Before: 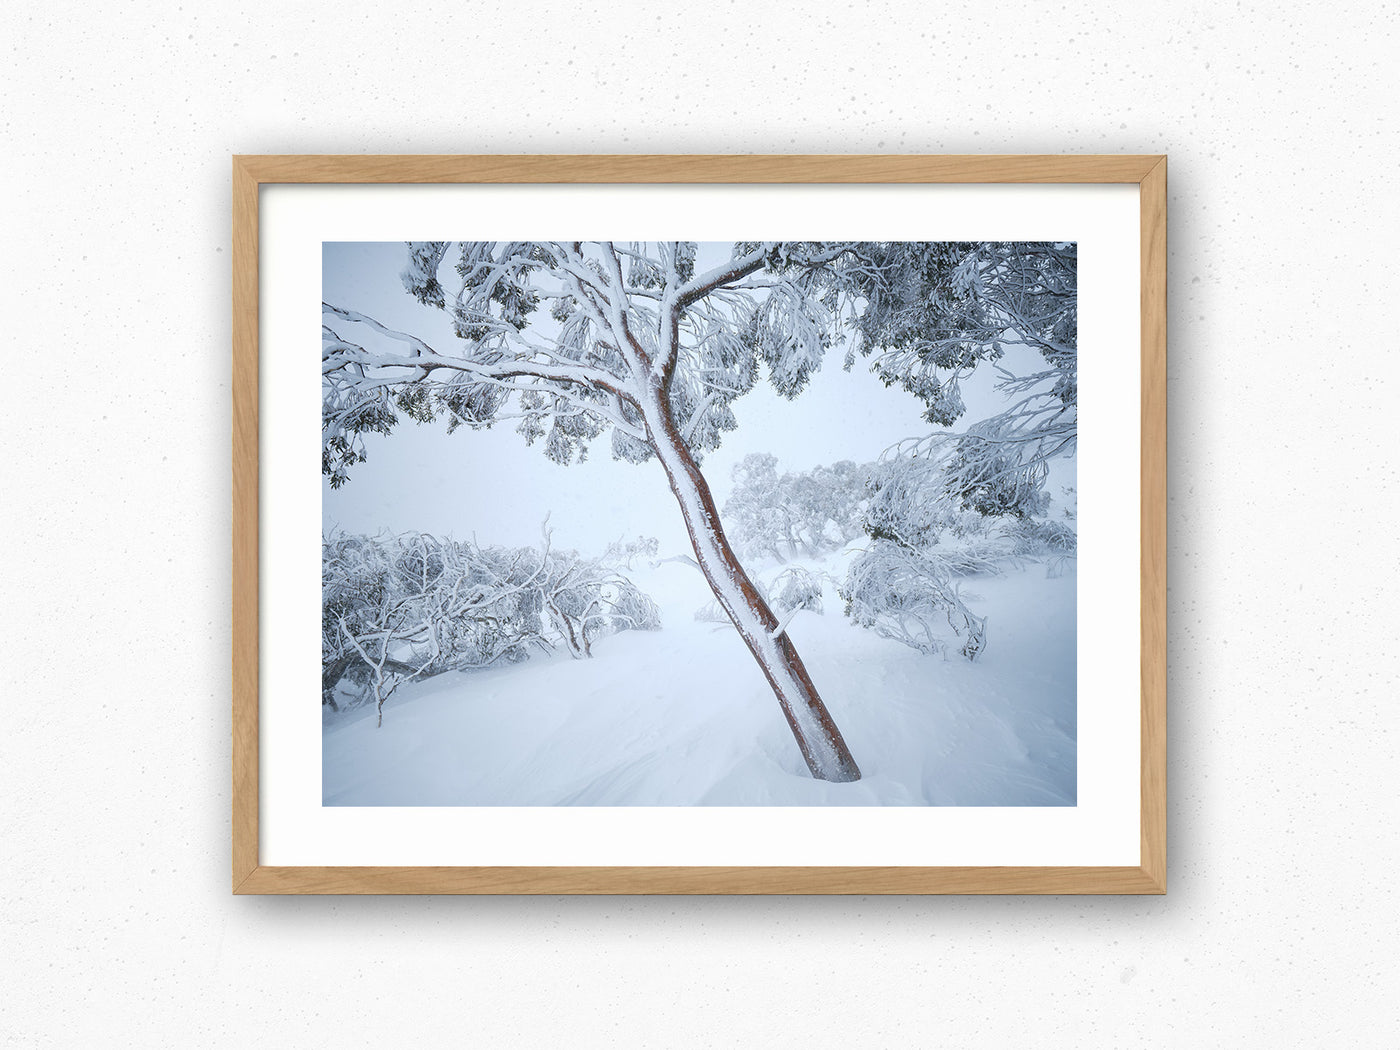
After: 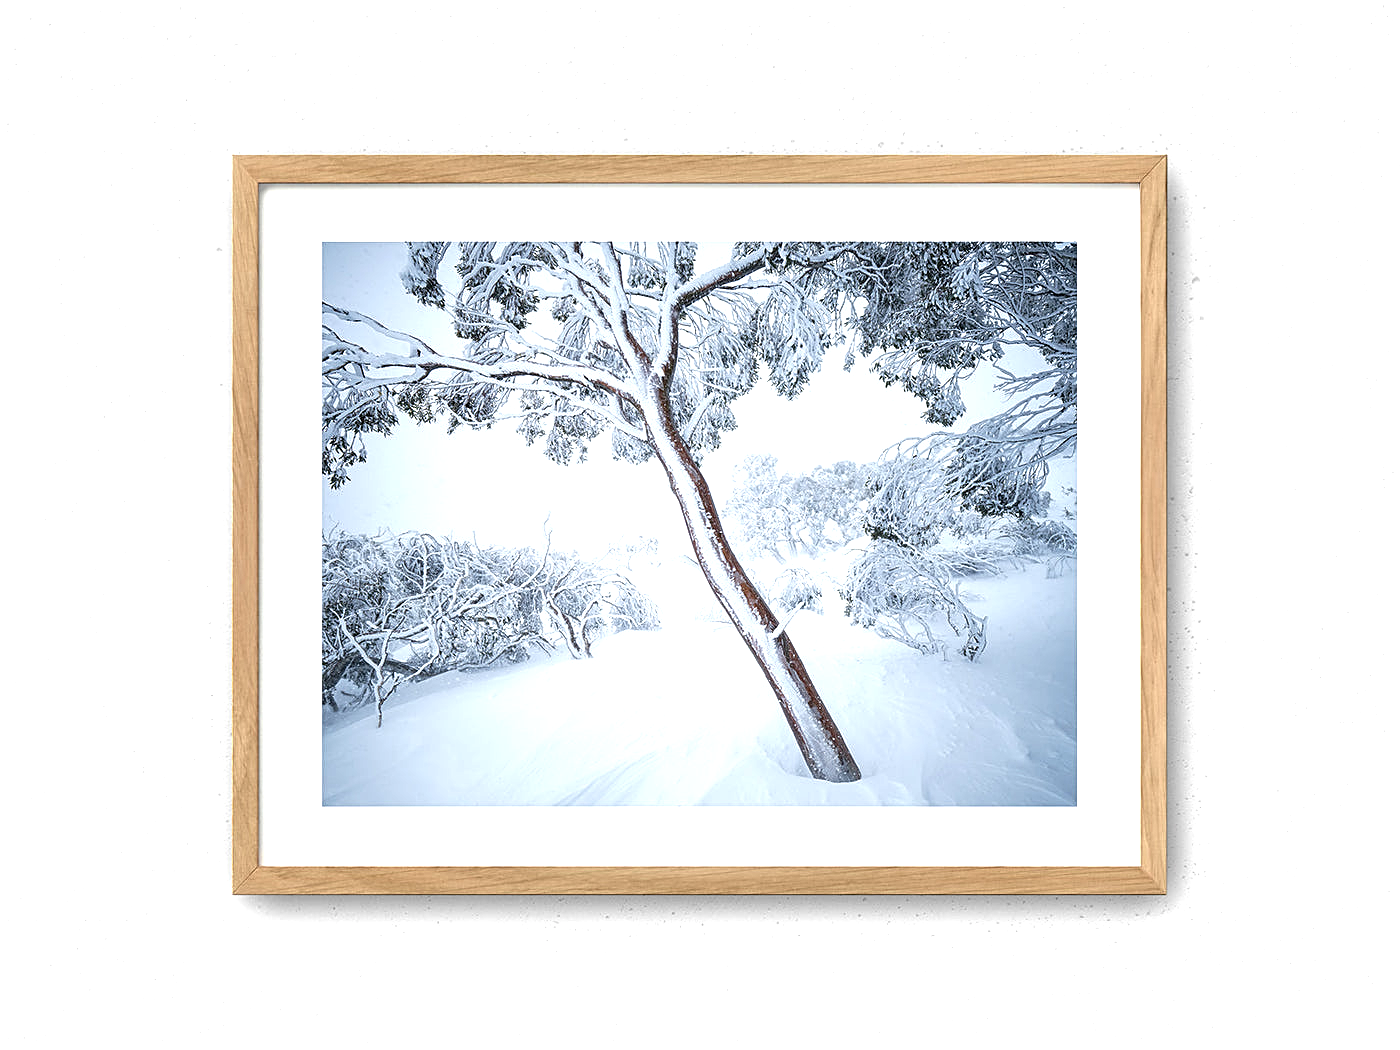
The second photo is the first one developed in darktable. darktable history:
exposure: exposure 0.668 EV, compensate highlight preservation false
sharpen: on, module defaults
local contrast: detail 135%, midtone range 0.747
